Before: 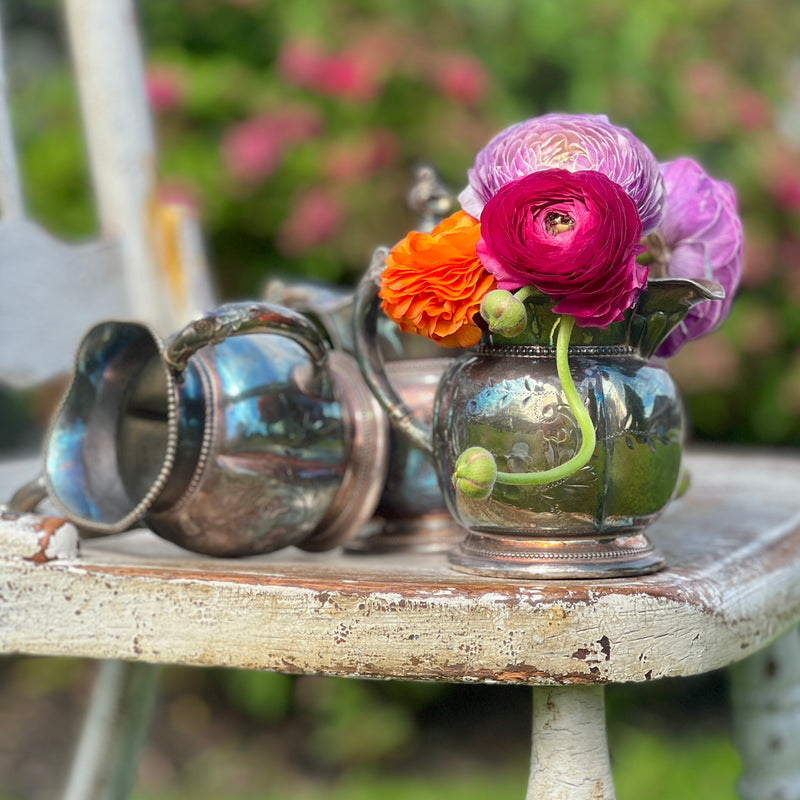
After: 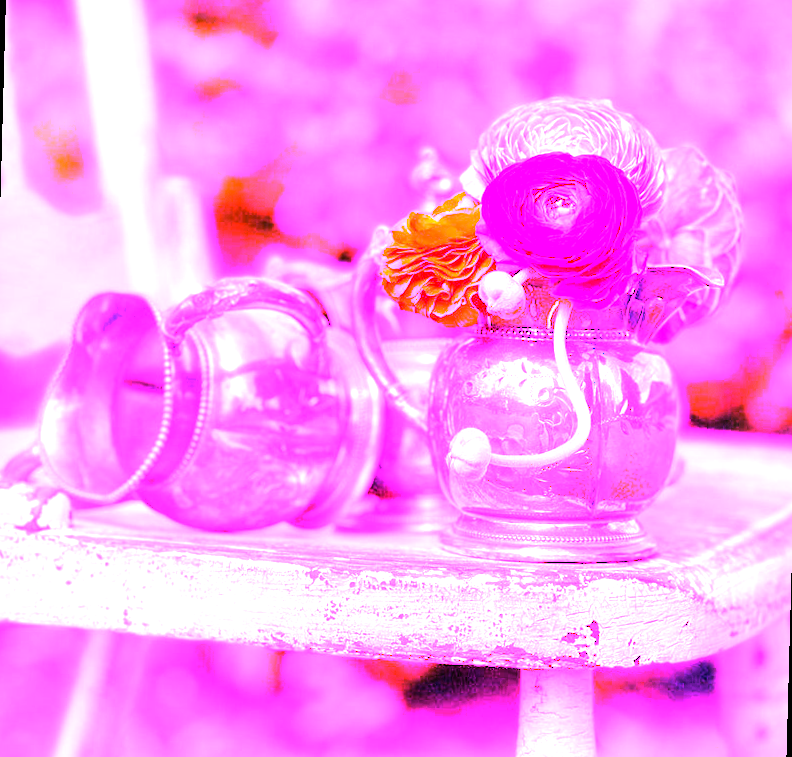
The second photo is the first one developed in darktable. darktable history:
rotate and perspective: rotation 1.57°, crop left 0.018, crop right 0.982, crop top 0.039, crop bottom 0.961
white balance: red 8, blue 8
tone equalizer: -8 EV -0.75 EV, -7 EV -0.7 EV, -6 EV -0.6 EV, -5 EV -0.4 EV, -3 EV 0.4 EV, -2 EV 0.6 EV, -1 EV 0.7 EV, +0 EV 0.75 EV, edges refinement/feathering 500, mask exposure compensation -1.57 EV, preserve details no
